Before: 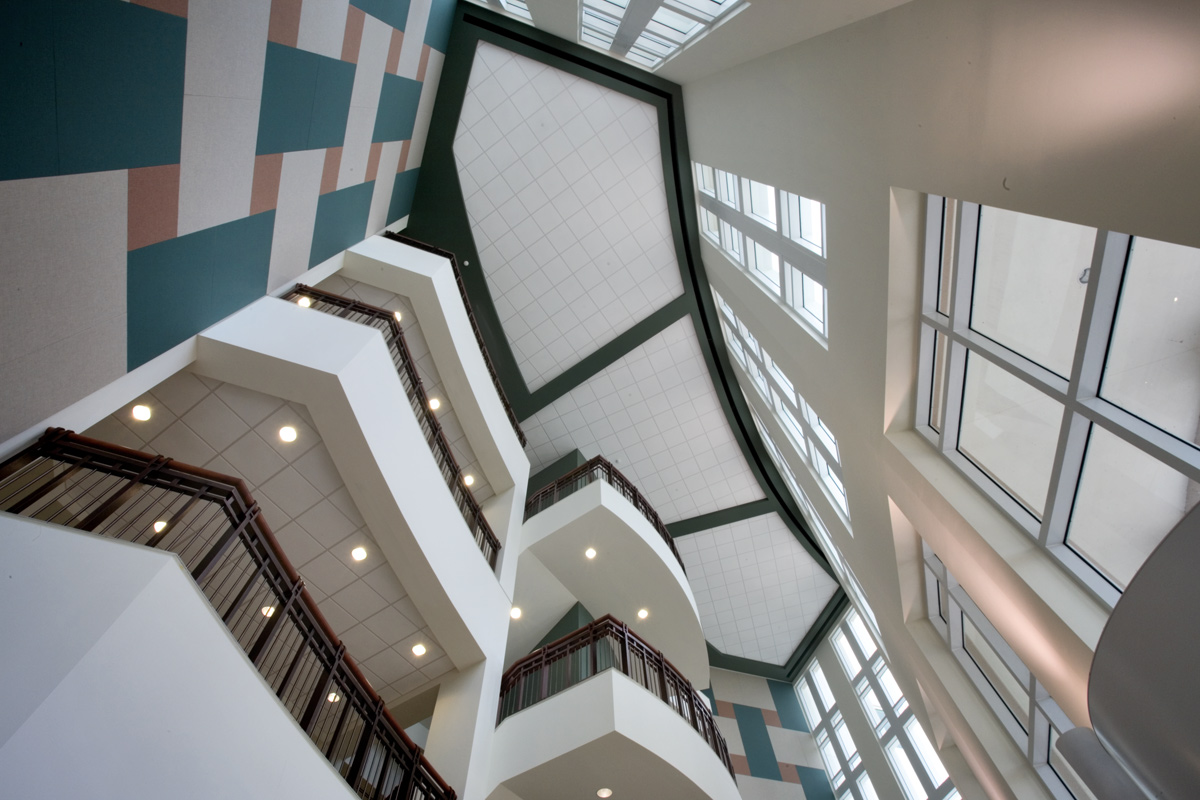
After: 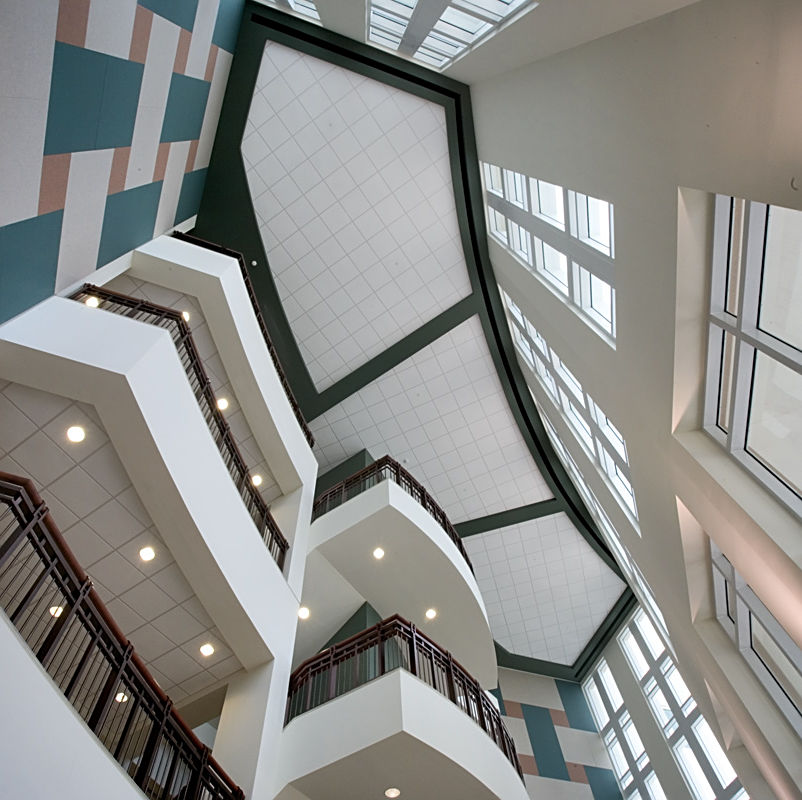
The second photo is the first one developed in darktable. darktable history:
crop and rotate: left 17.732%, right 15.423%
sharpen: on, module defaults
